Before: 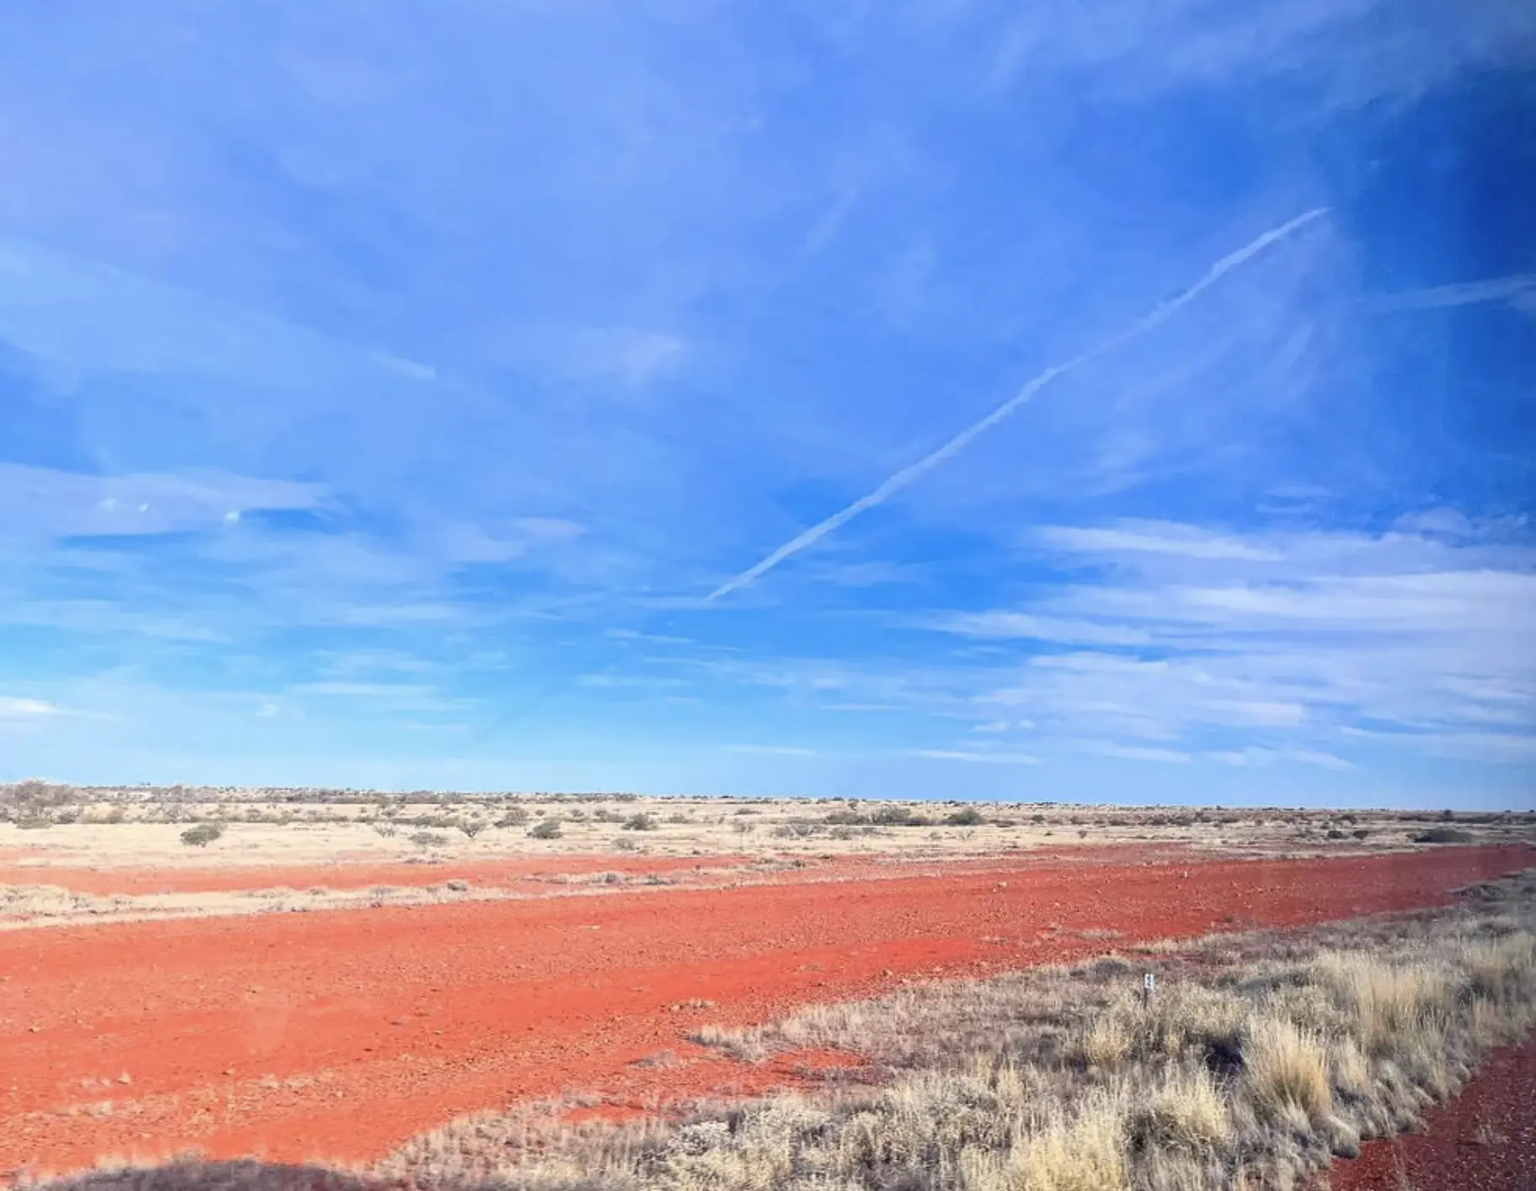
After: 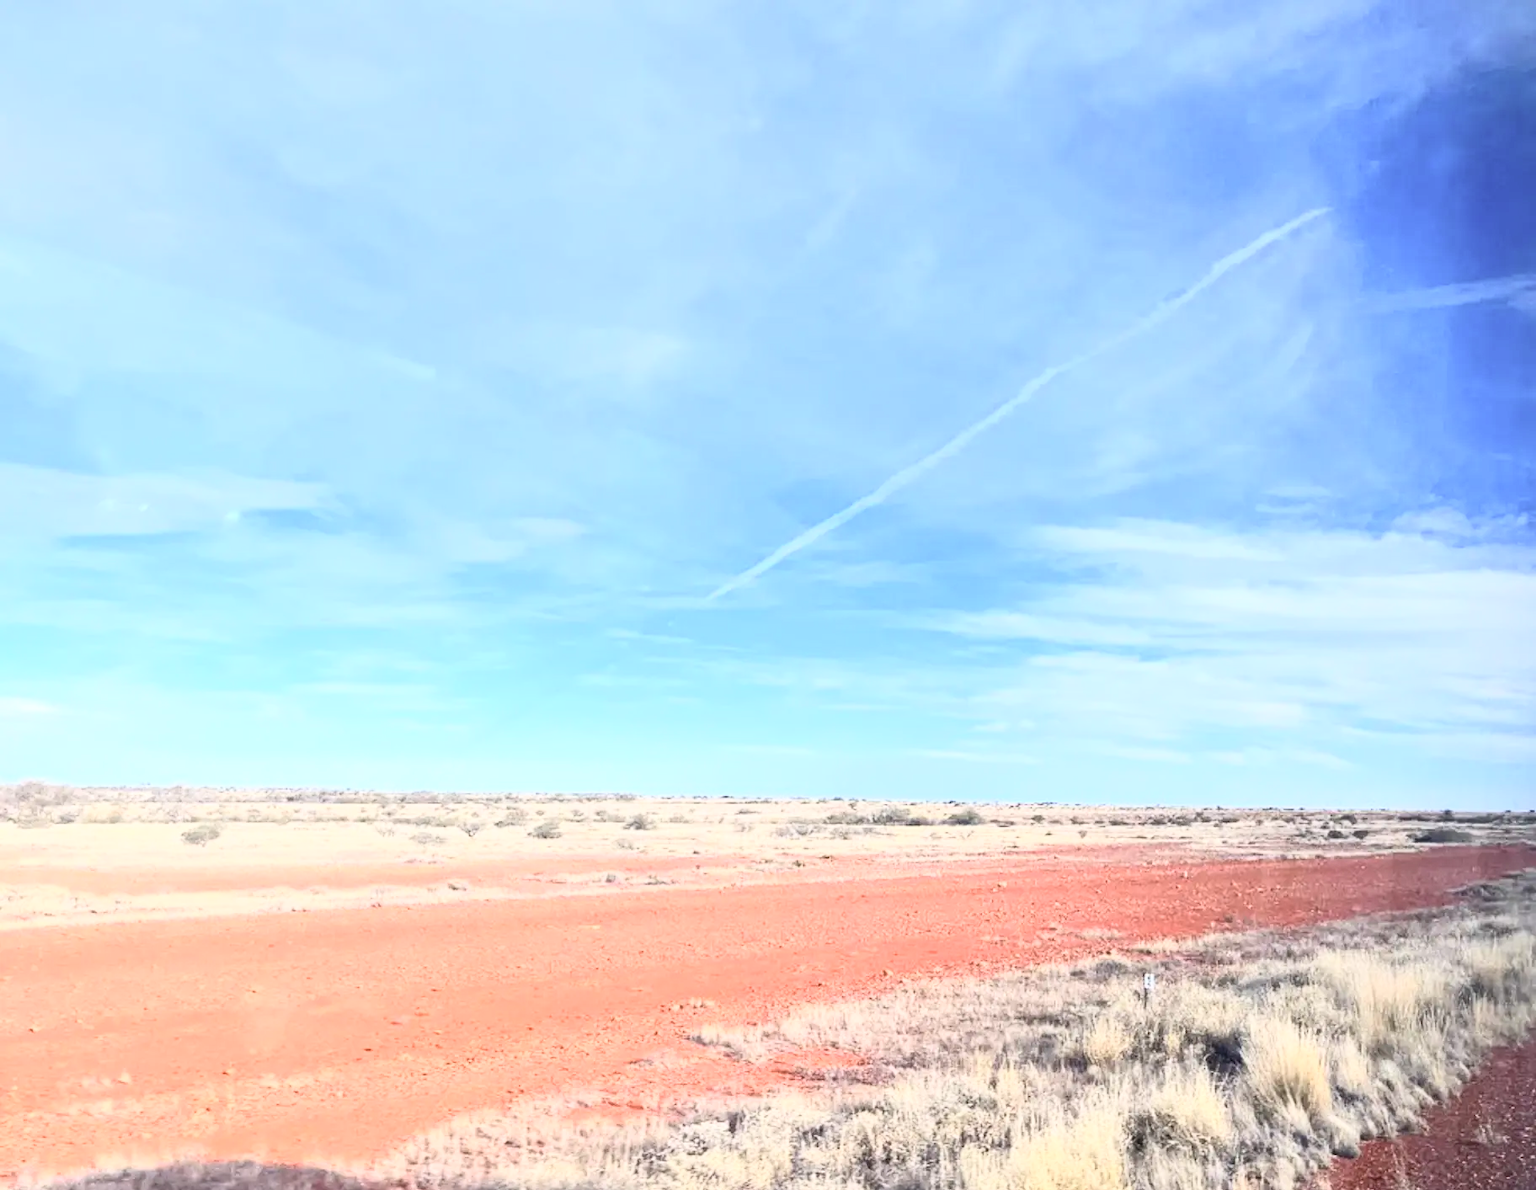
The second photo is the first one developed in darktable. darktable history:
contrast brightness saturation: contrast 0.382, brightness 0.521
